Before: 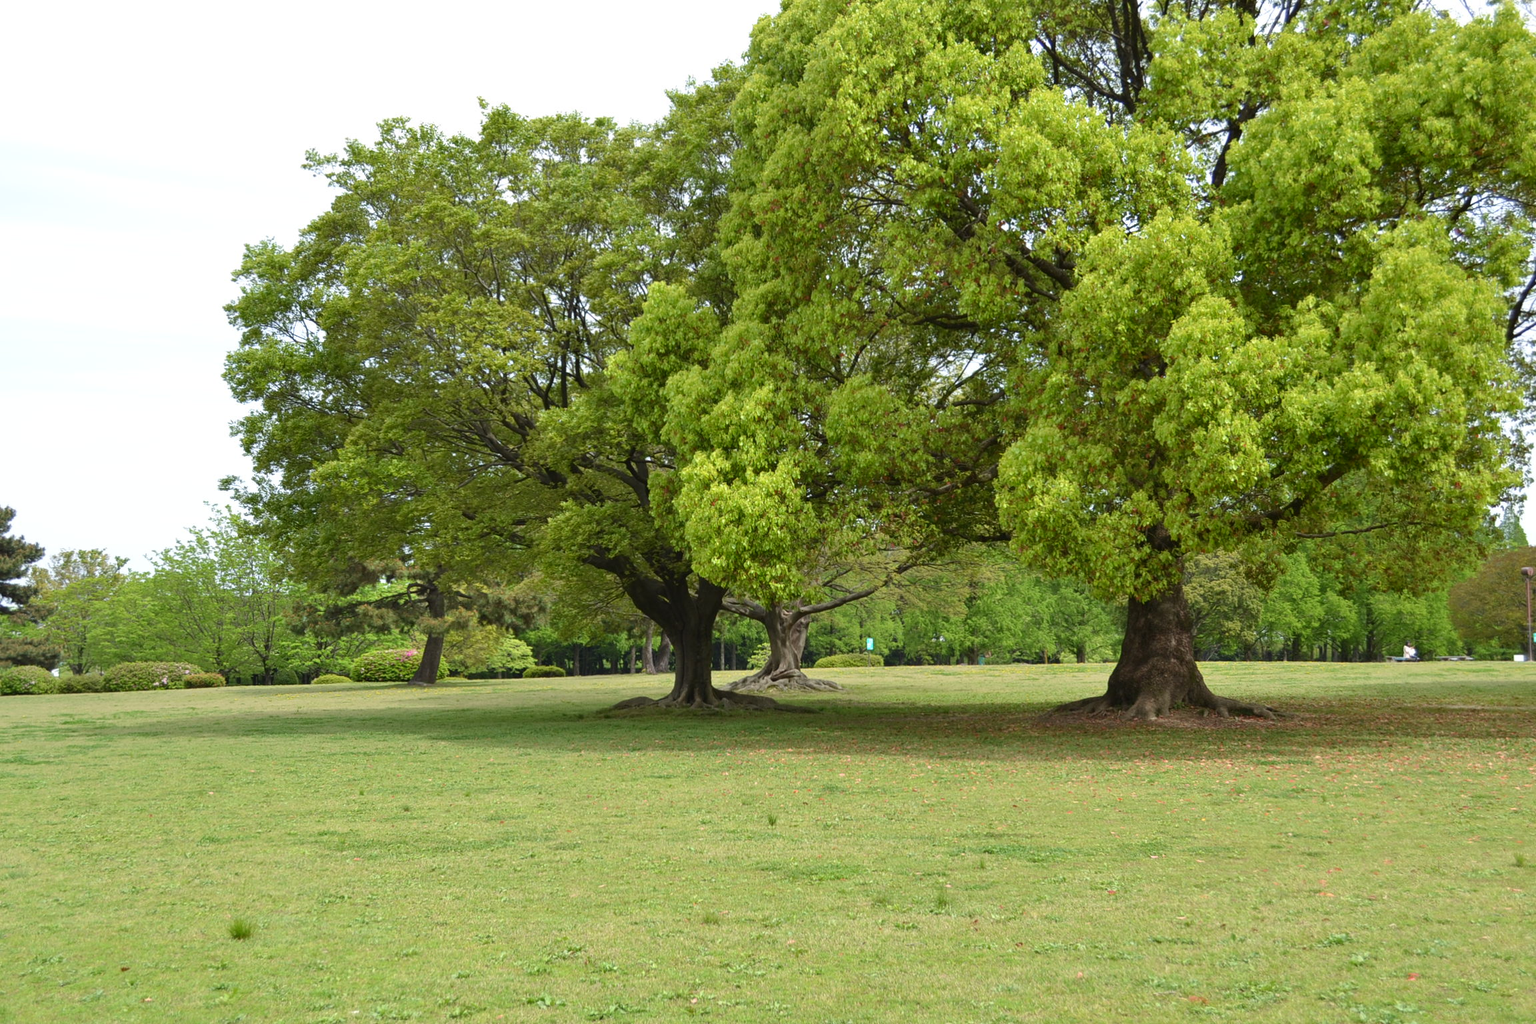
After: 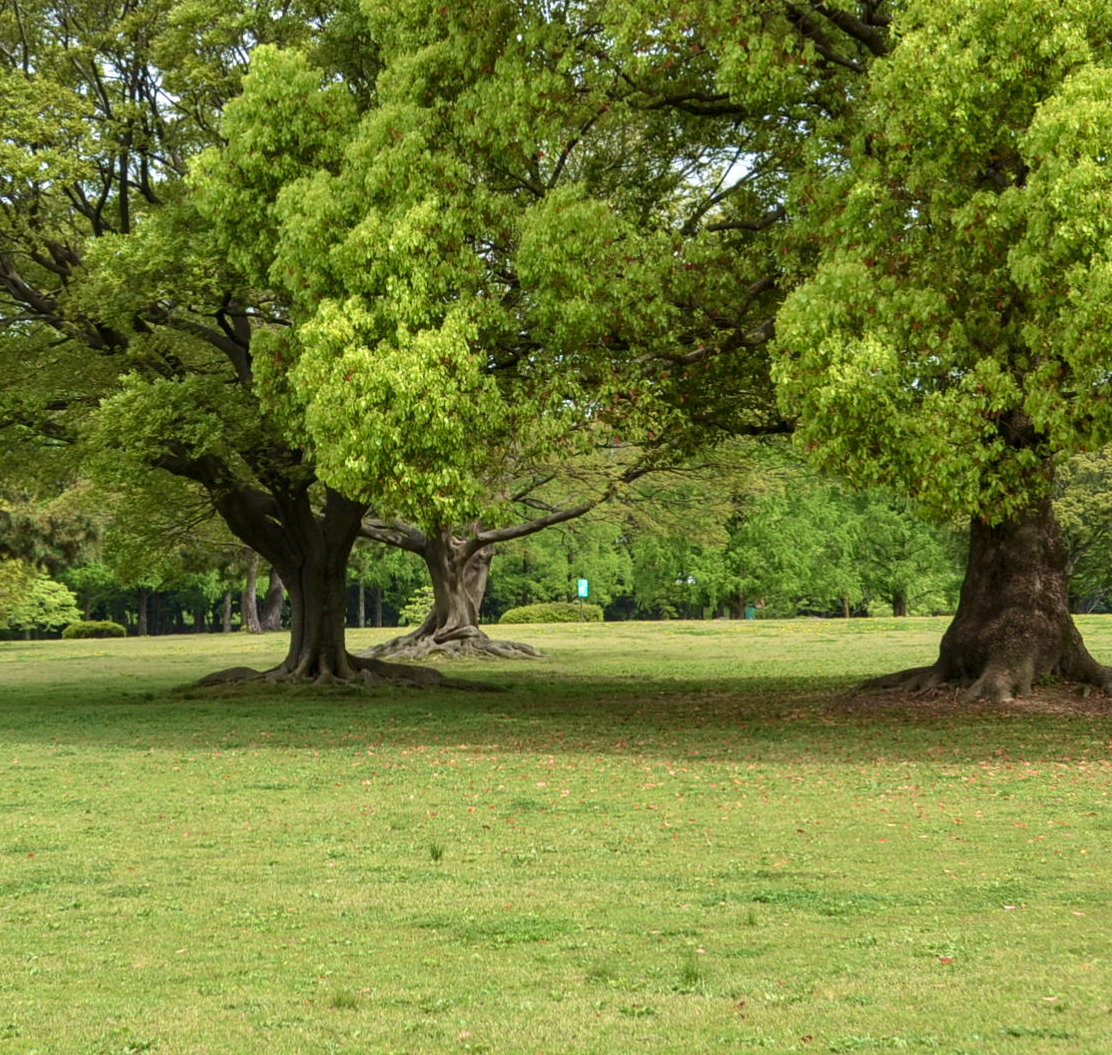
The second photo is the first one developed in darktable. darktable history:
velvia: on, module defaults
crop: left 31.379%, top 24.658%, right 20.326%, bottom 6.628%
local contrast: on, module defaults
